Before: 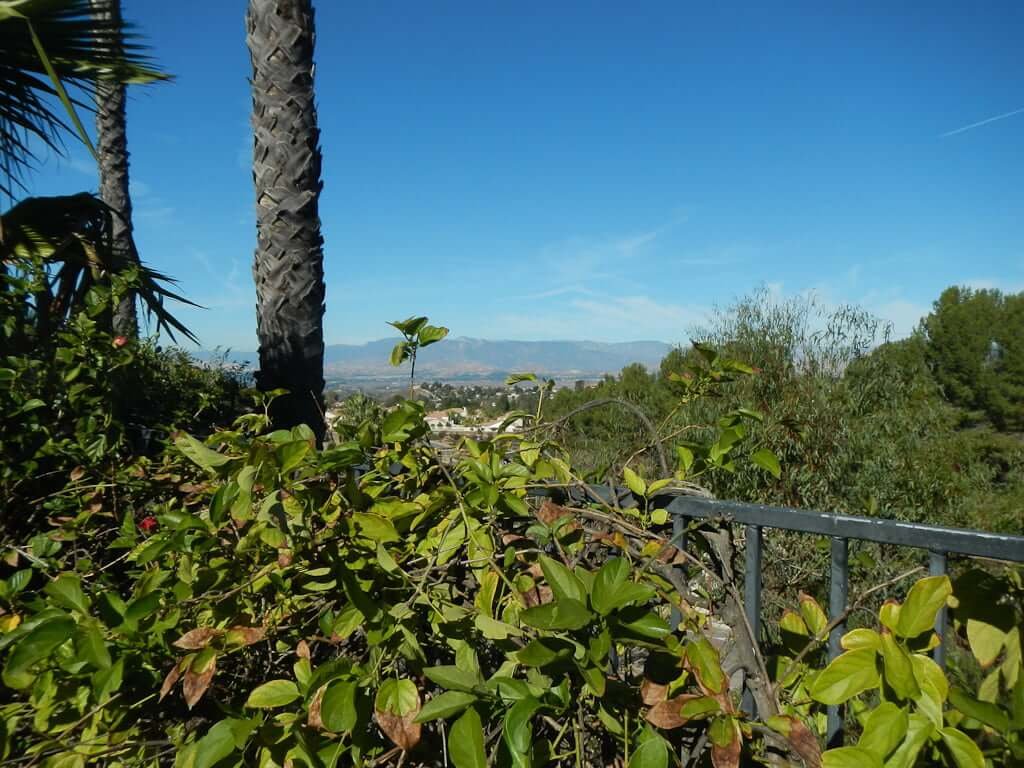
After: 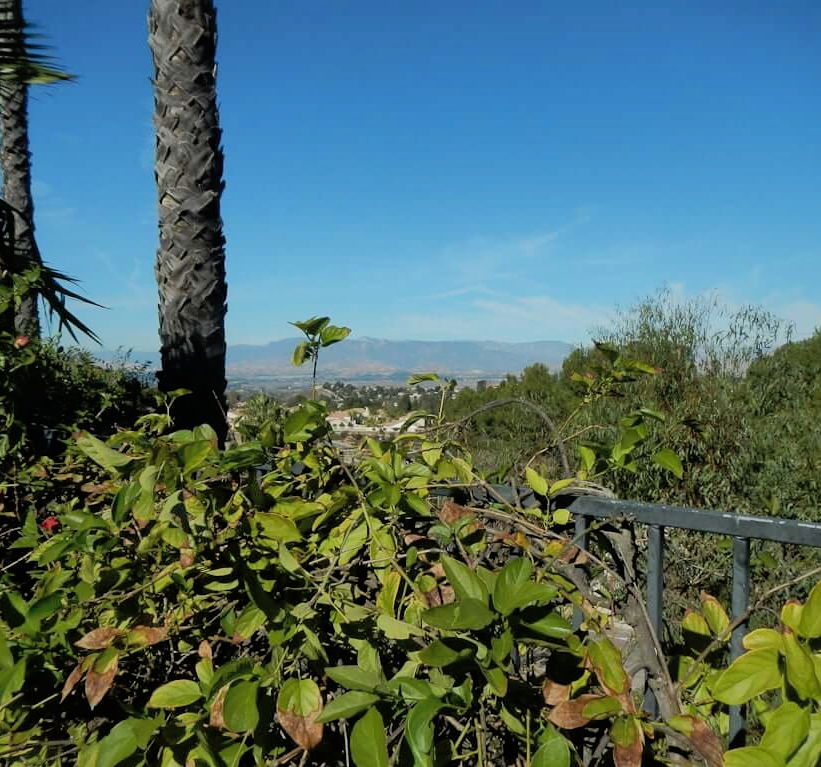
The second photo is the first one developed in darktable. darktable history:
crop and rotate: left 9.597%, right 10.195%
filmic rgb: black relative exposure -8.07 EV, white relative exposure 3 EV, hardness 5.35, contrast 1.25
shadows and highlights: shadows 60, highlights -60
